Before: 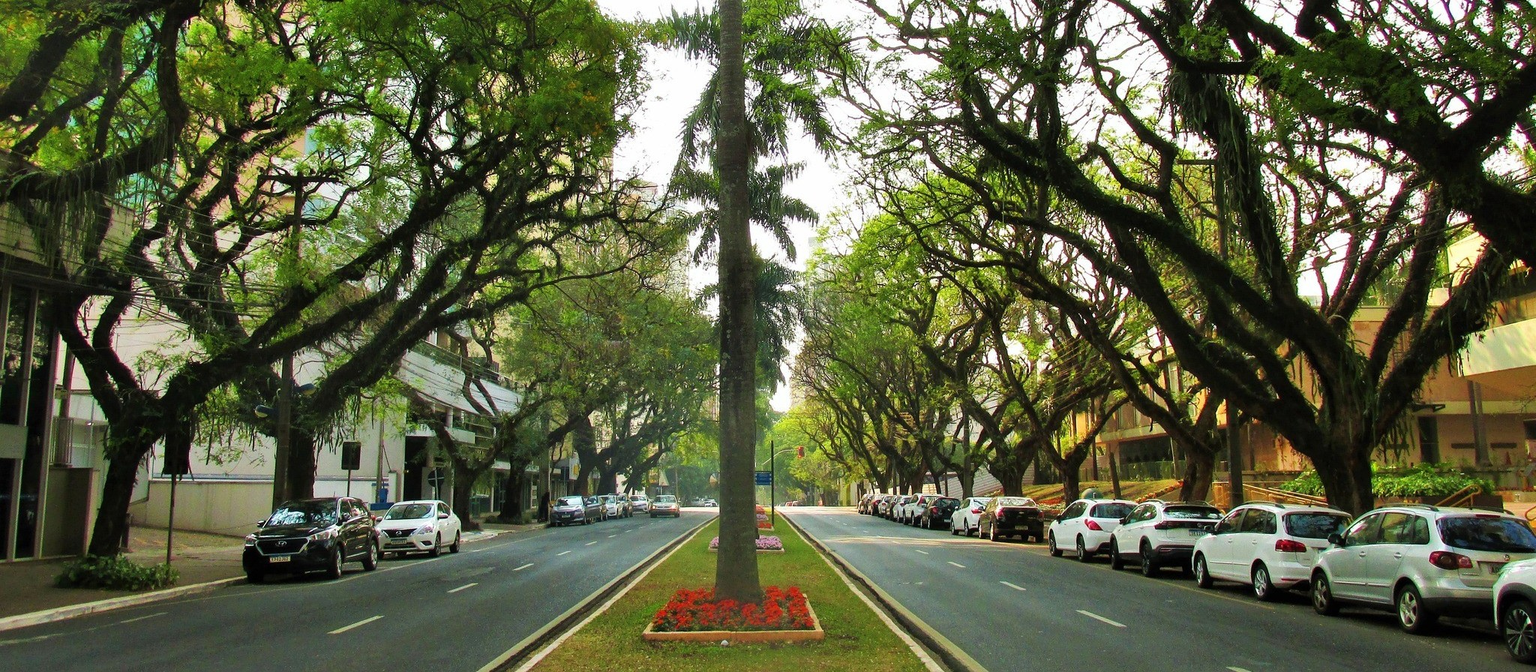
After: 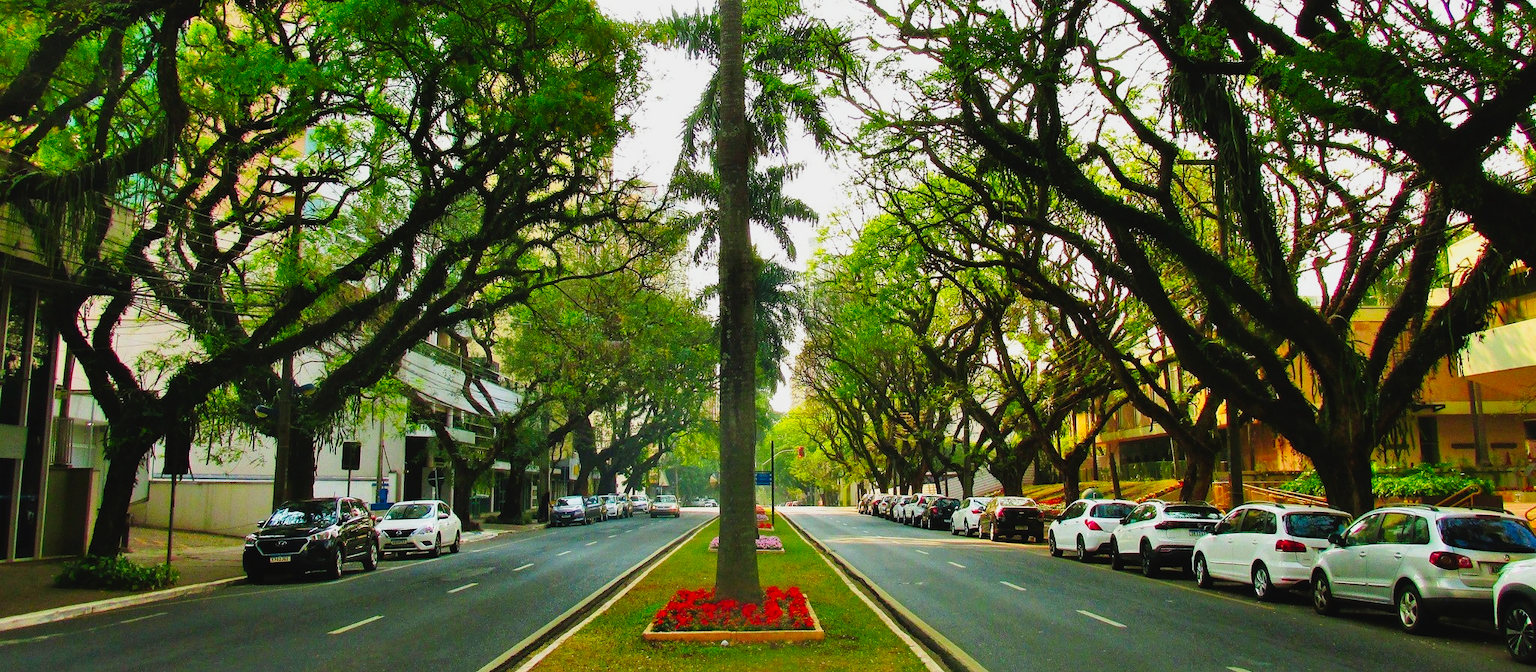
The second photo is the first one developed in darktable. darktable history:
tone curve: curves: ch0 [(0, 0.029) (0.099, 0.082) (0.264, 0.253) (0.447, 0.481) (0.678, 0.721) (0.828, 0.857) (0.992, 0.94)]; ch1 [(0, 0) (0.311, 0.266) (0.411, 0.374) (0.481, 0.458) (0.501, 0.499) (0.514, 0.512) (0.575, 0.577) (0.643, 0.648) (0.682, 0.674) (0.802, 0.812) (1, 1)]; ch2 [(0, 0) (0.259, 0.207) (0.323, 0.311) (0.376, 0.353) (0.463, 0.456) (0.498, 0.498) (0.524, 0.512) (0.574, 0.582) (0.648, 0.653) (0.768, 0.728) (1, 1)], preserve colors none
contrast brightness saturation: brightness -0.029, saturation 0.356
